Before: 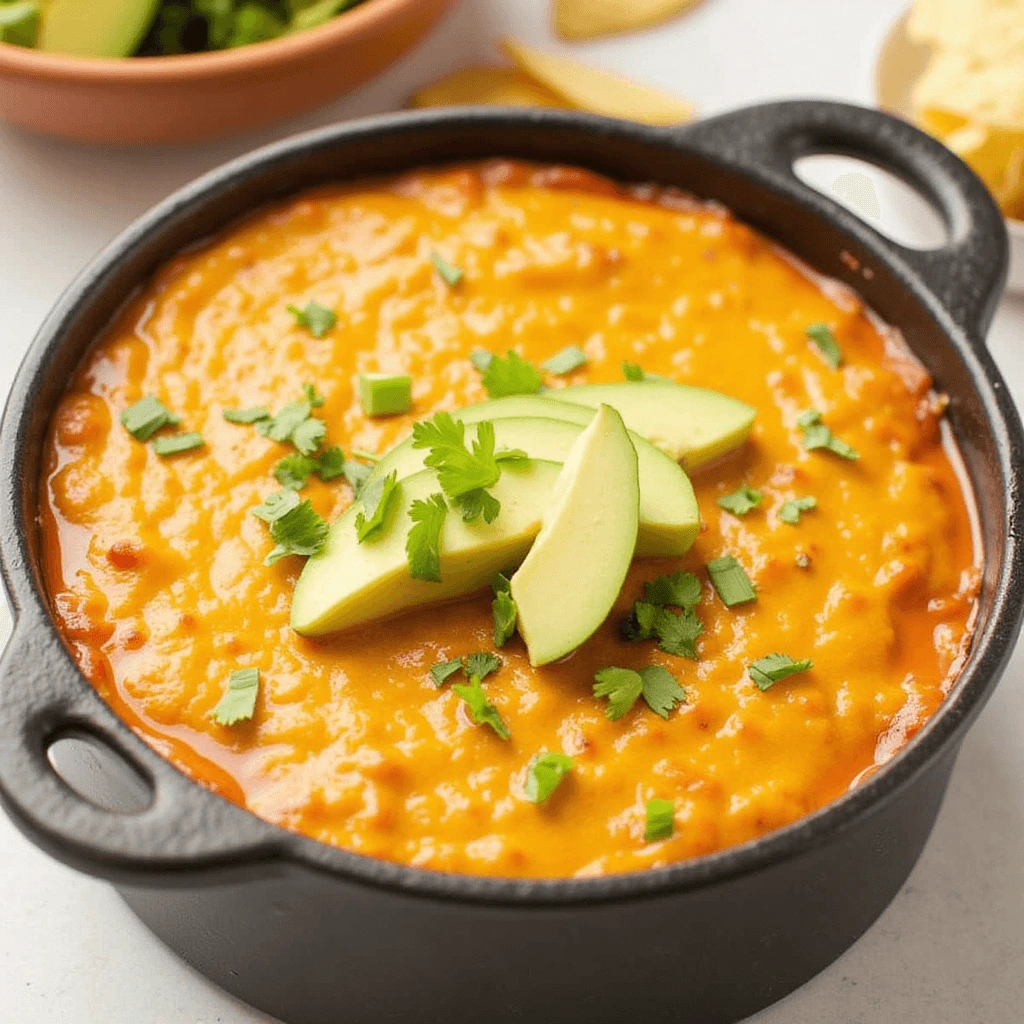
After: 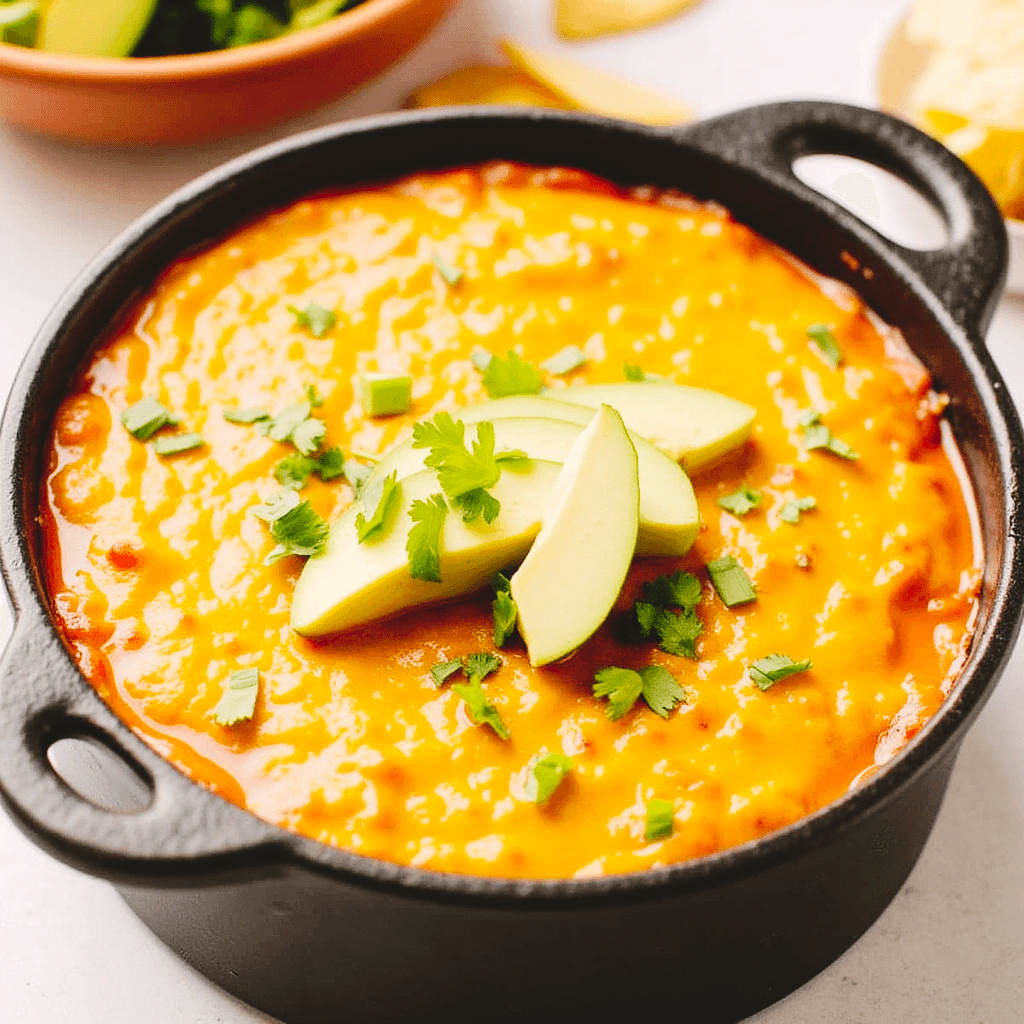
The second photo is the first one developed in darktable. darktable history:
tone curve: curves: ch0 [(0, 0) (0.003, 0.075) (0.011, 0.079) (0.025, 0.079) (0.044, 0.082) (0.069, 0.085) (0.1, 0.089) (0.136, 0.096) (0.177, 0.105) (0.224, 0.14) (0.277, 0.202) (0.335, 0.304) (0.399, 0.417) (0.468, 0.521) (0.543, 0.636) (0.623, 0.726) (0.709, 0.801) (0.801, 0.878) (0.898, 0.927) (1, 1)], preserve colors none
color correction: highlights a* 3.13, highlights b* -1.38, shadows a* -0.112, shadows b* 2.31, saturation 0.978
